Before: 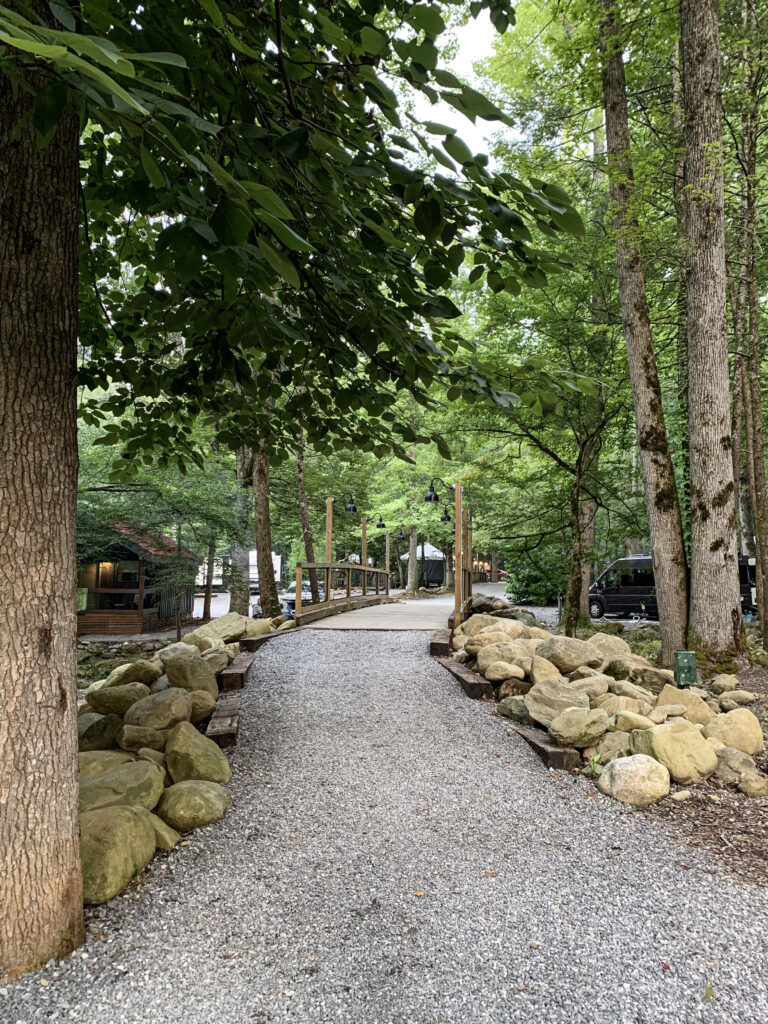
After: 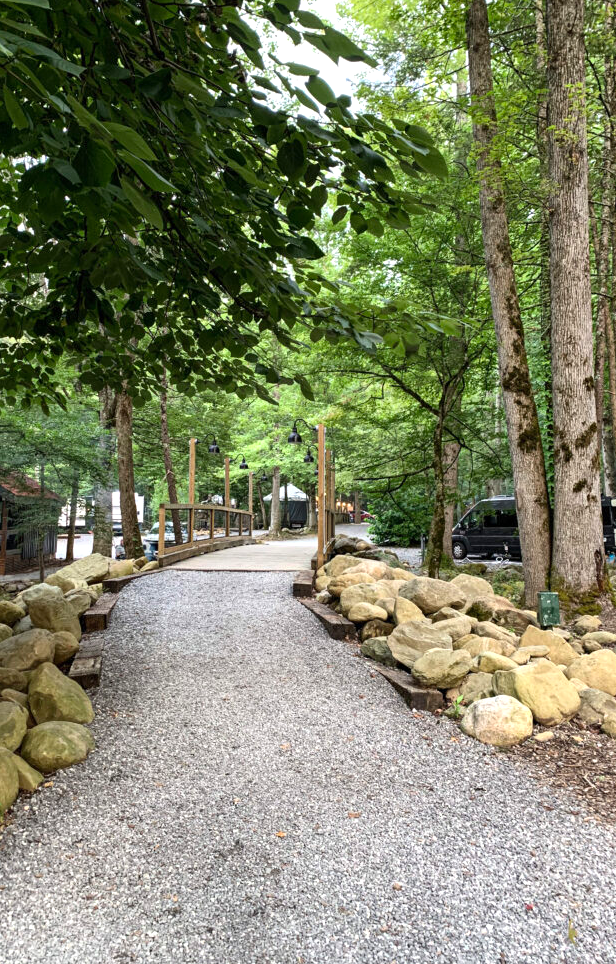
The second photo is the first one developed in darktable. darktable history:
exposure: exposure 0.367 EV, compensate highlight preservation false
crop and rotate: left 17.959%, top 5.771%, right 1.742%
